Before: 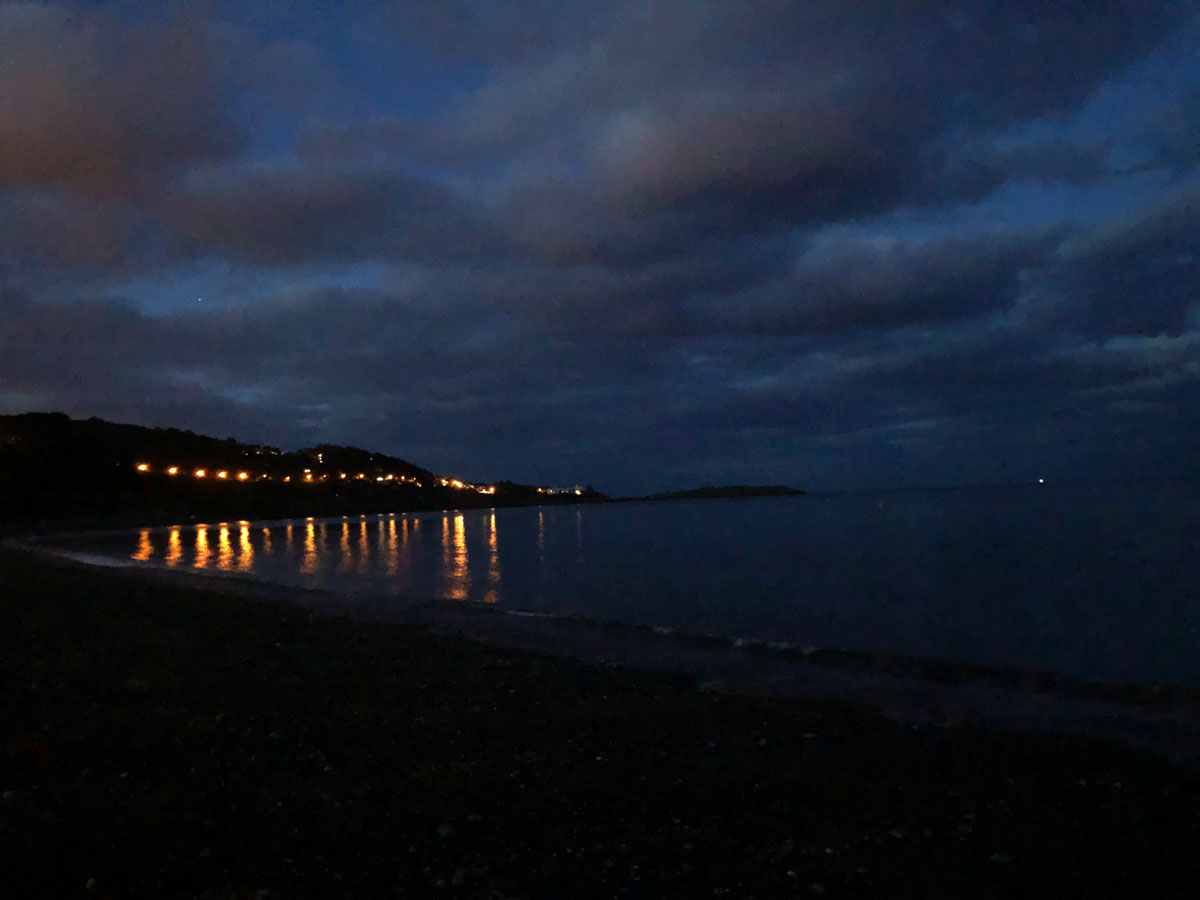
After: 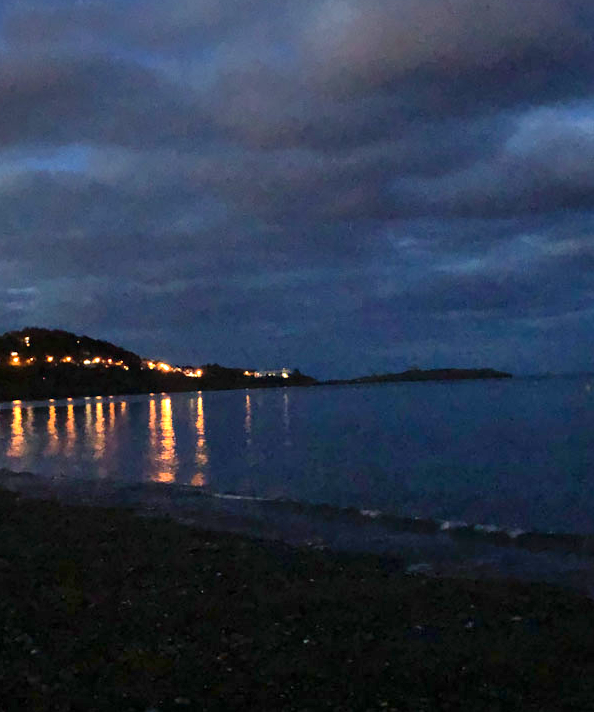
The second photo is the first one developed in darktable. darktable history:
exposure: exposure 0.573 EV, compensate exposure bias true, compensate highlight preservation false
shadows and highlights: soften with gaussian
crop and rotate: angle 0.021°, left 24.409%, top 13.087%, right 26.003%, bottom 7.738%
